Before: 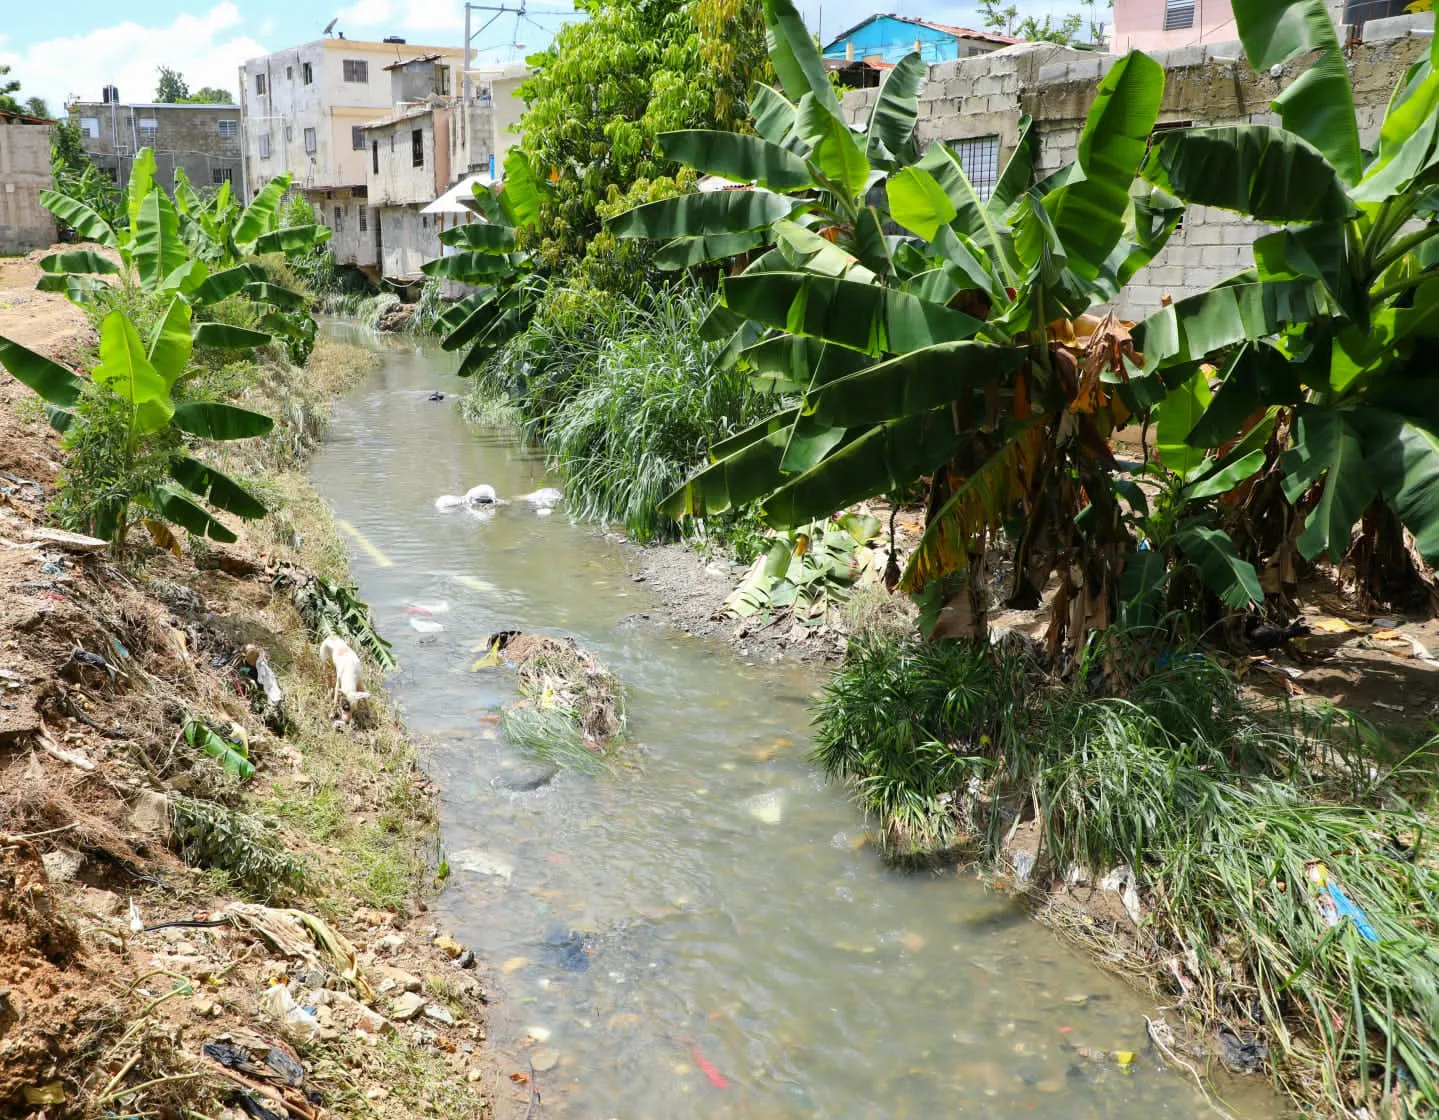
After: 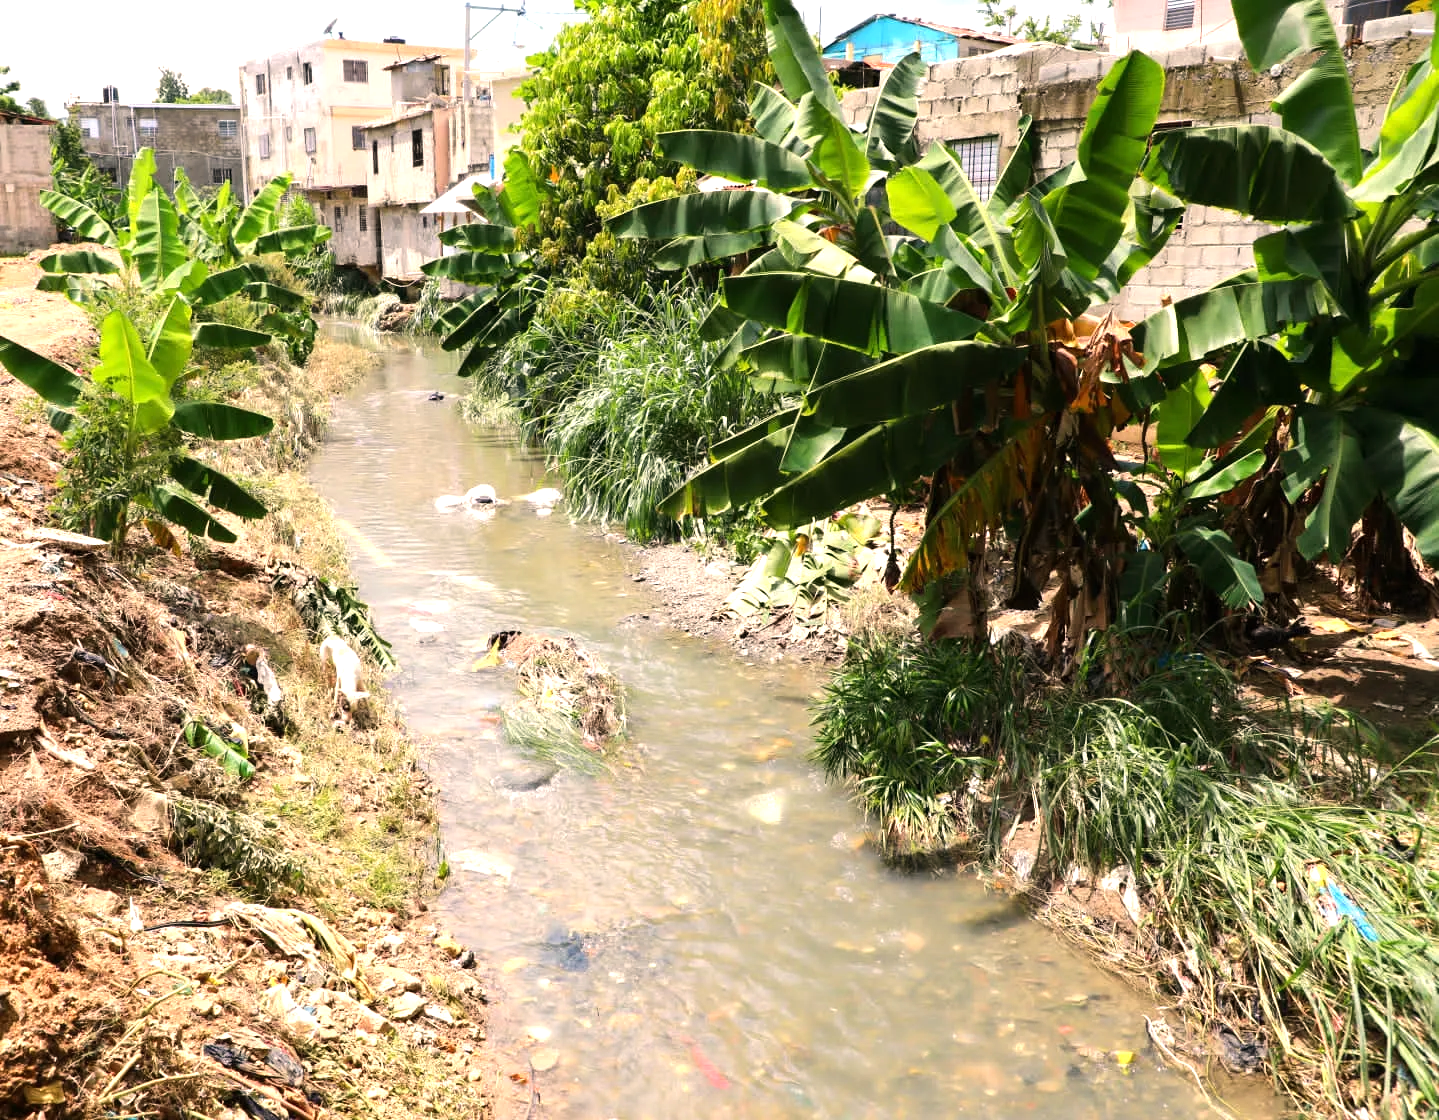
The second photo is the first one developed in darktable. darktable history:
exposure: exposure 0.2 EV, compensate highlight preservation false
white balance: red 1.127, blue 0.943
tone equalizer: -8 EV -0.417 EV, -7 EV -0.389 EV, -6 EV -0.333 EV, -5 EV -0.222 EV, -3 EV 0.222 EV, -2 EV 0.333 EV, -1 EV 0.389 EV, +0 EV 0.417 EV, edges refinement/feathering 500, mask exposure compensation -1.57 EV, preserve details no
